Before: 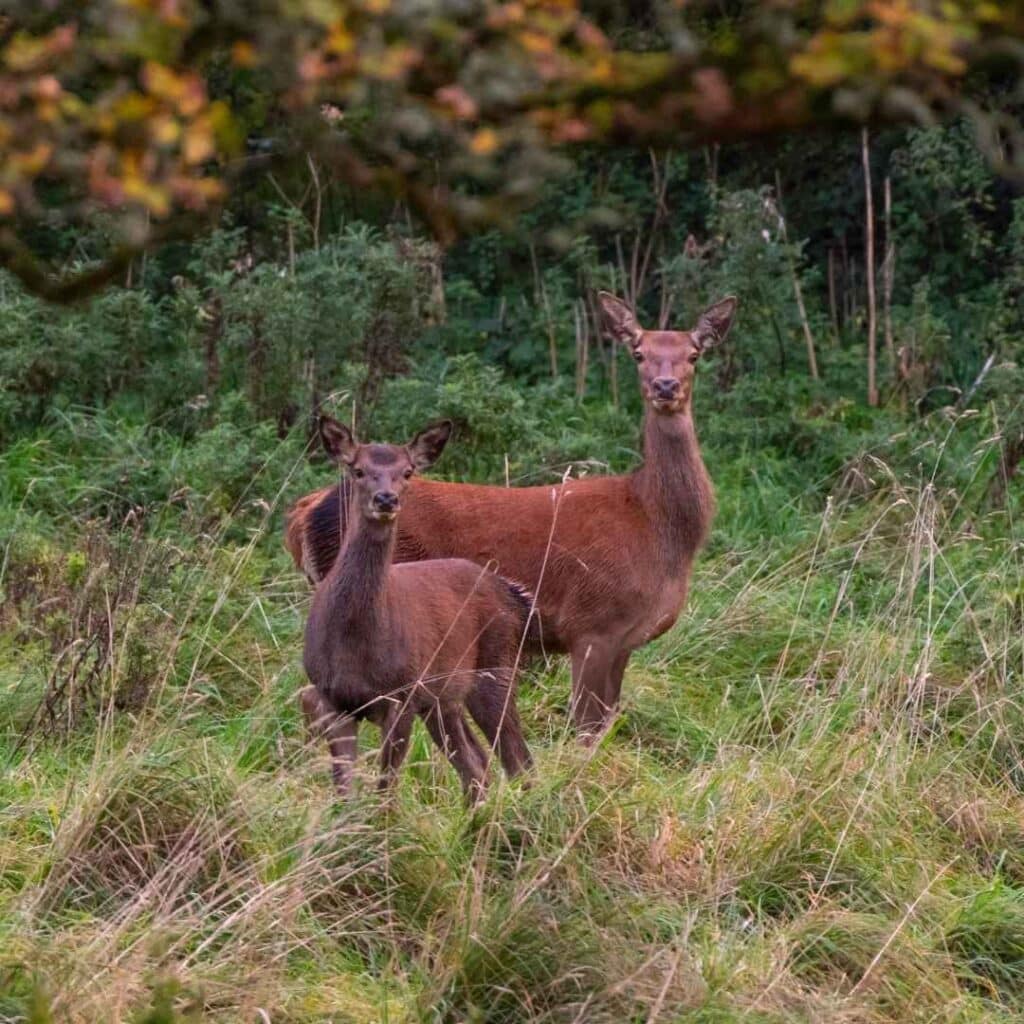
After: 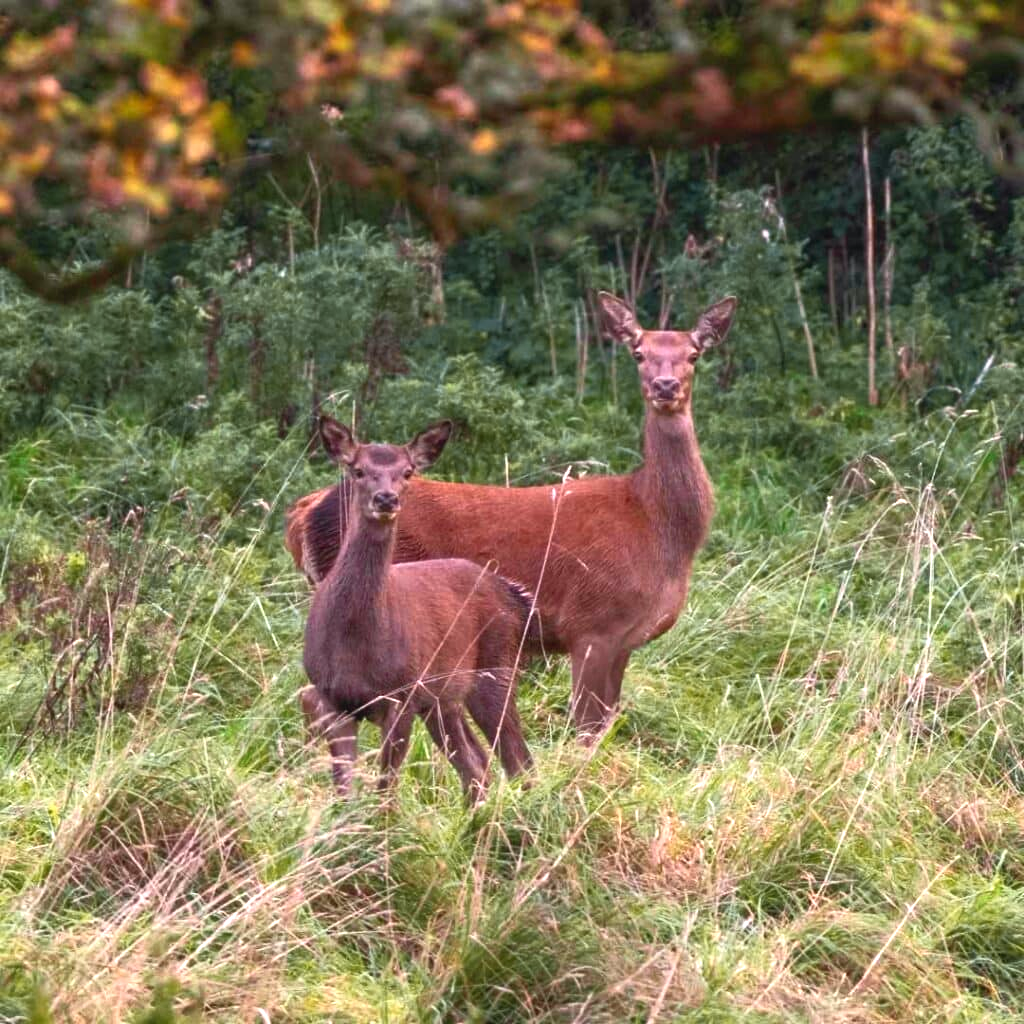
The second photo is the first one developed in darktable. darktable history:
tone curve: curves: ch0 [(0.001, 0.042) (0.128, 0.16) (0.452, 0.42) (0.603, 0.566) (0.754, 0.733) (1, 1)]; ch1 [(0, 0) (0.325, 0.327) (0.412, 0.441) (0.473, 0.466) (0.5, 0.499) (0.549, 0.558) (0.617, 0.625) (0.713, 0.7) (1, 1)]; ch2 [(0, 0) (0.386, 0.397) (0.445, 0.47) (0.505, 0.498) (0.529, 0.524) (0.574, 0.569) (0.652, 0.641) (1, 1)], color space Lab, independent channels, preserve colors none
shadows and highlights: shadows -30, highlights 30
exposure: black level correction 0, exposure 0.9 EV, compensate highlight preservation false
